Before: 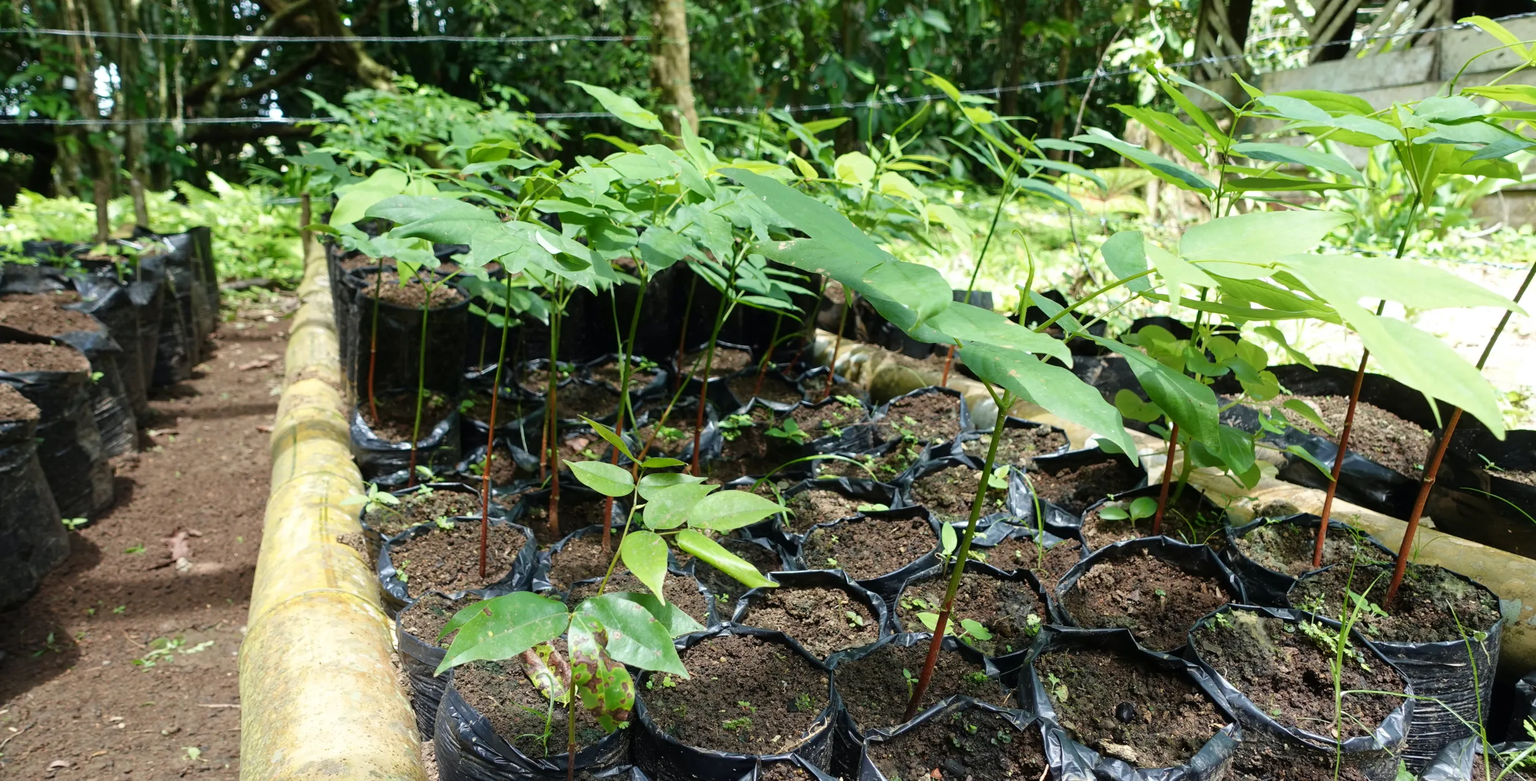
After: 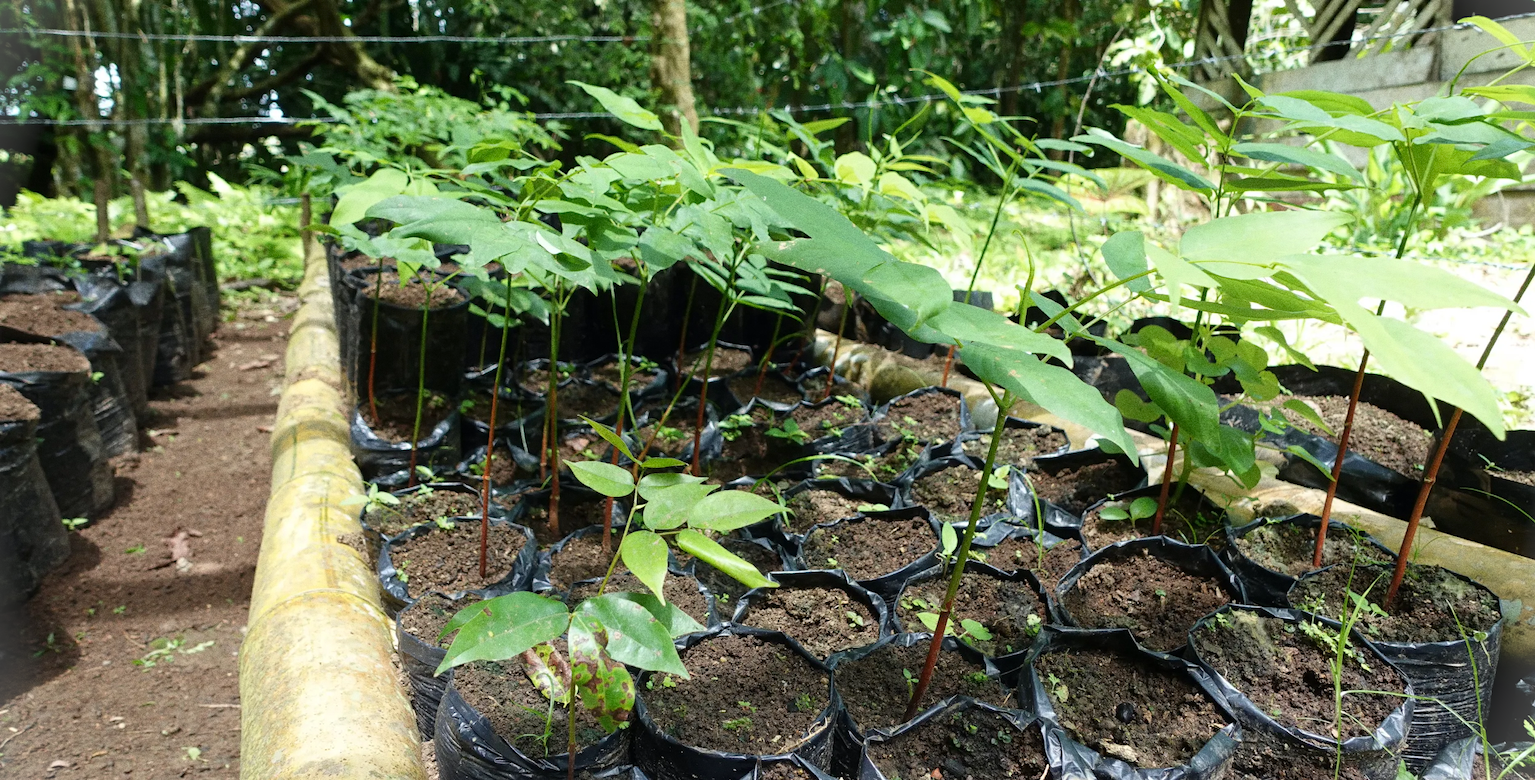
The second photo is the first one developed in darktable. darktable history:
vignetting: fall-off start 100%, brightness 0.3, saturation 0
grain: coarseness 0.09 ISO, strength 40%
